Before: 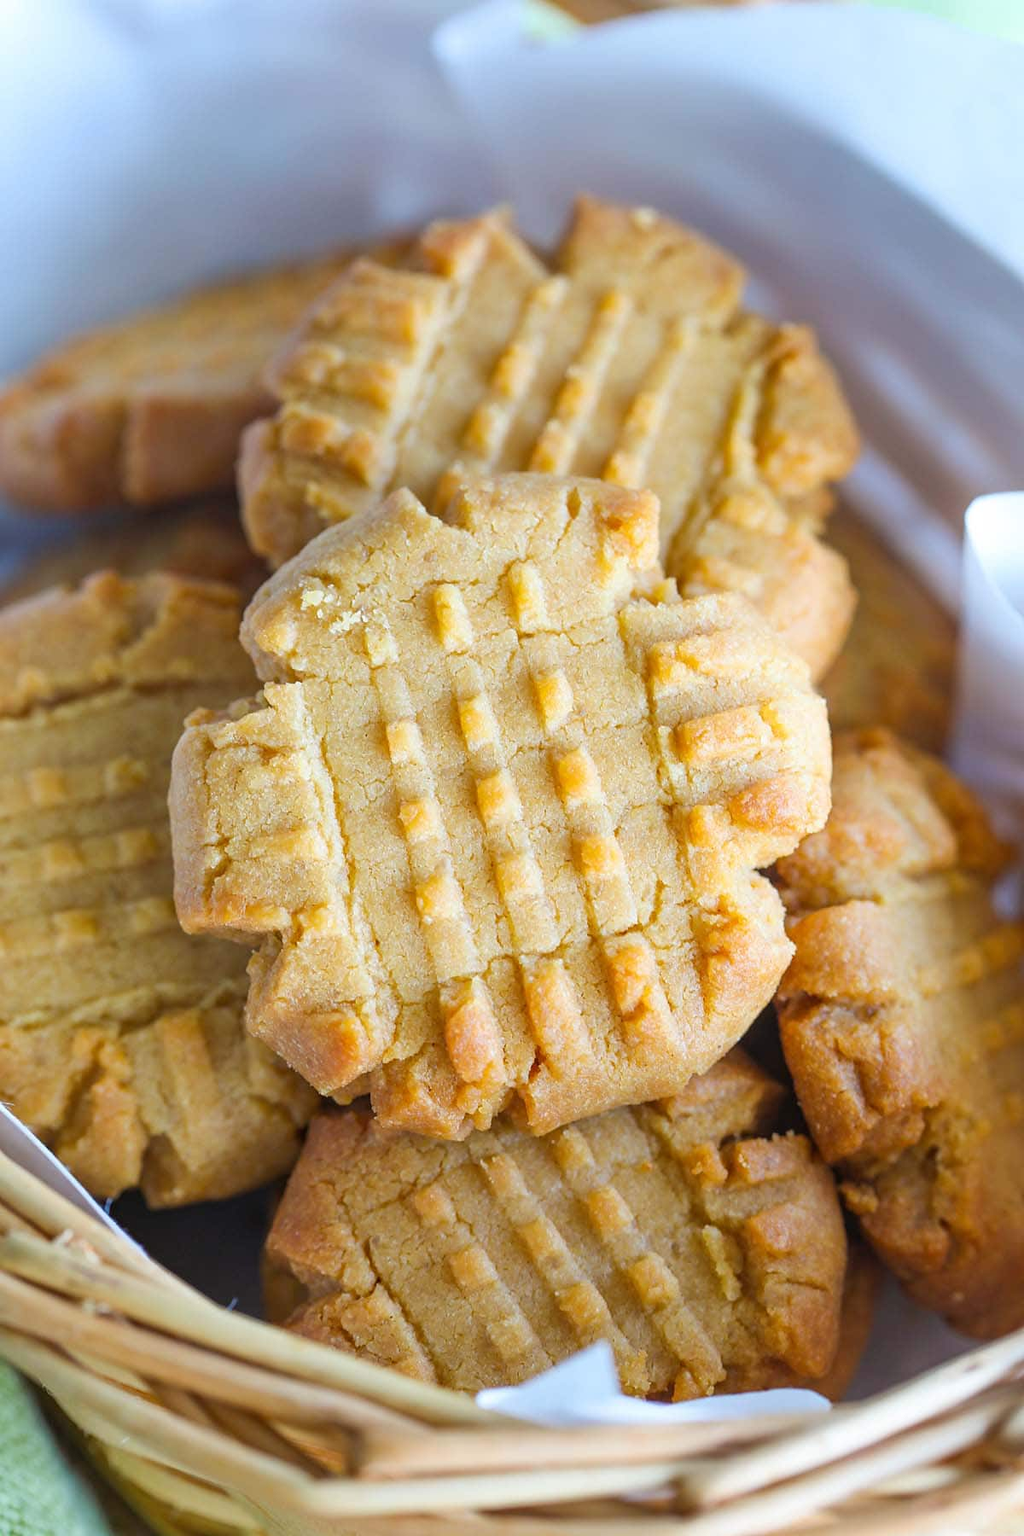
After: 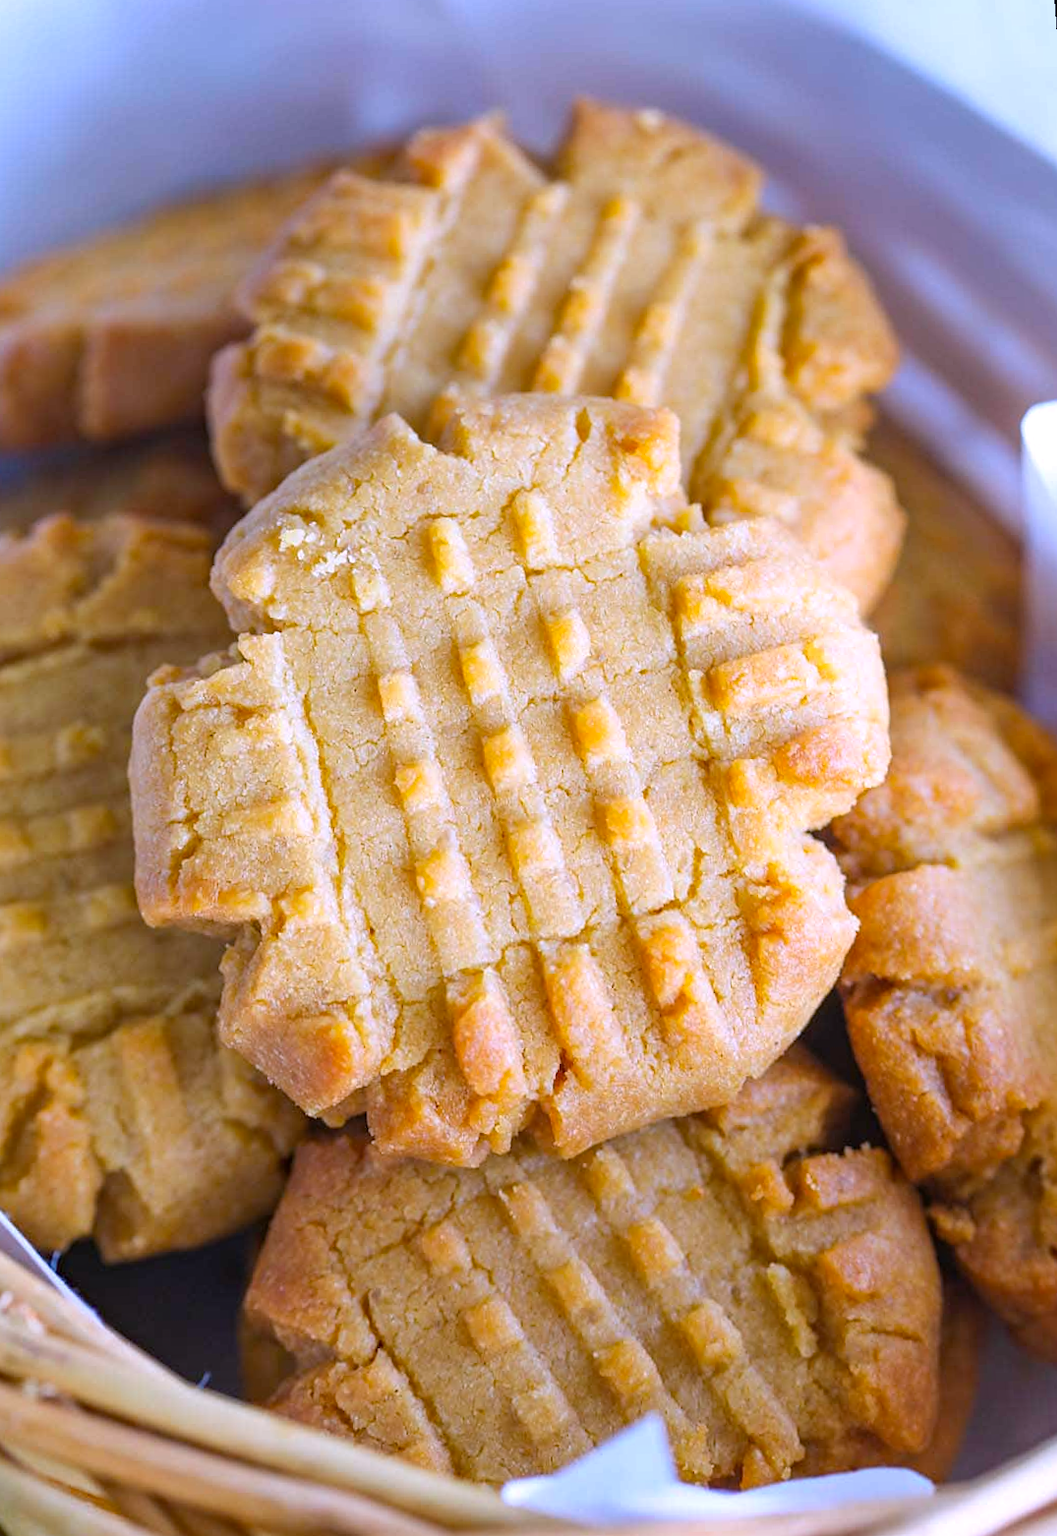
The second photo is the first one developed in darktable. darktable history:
haze removal: compatibility mode true, adaptive false
white balance: red 1.042, blue 1.17
crop: left 1.964%, top 3.251%, right 1.122%, bottom 4.933%
rotate and perspective: rotation -1.68°, lens shift (vertical) -0.146, crop left 0.049, crop right 0.912, crop top 0.032, crop bottom 0.96
